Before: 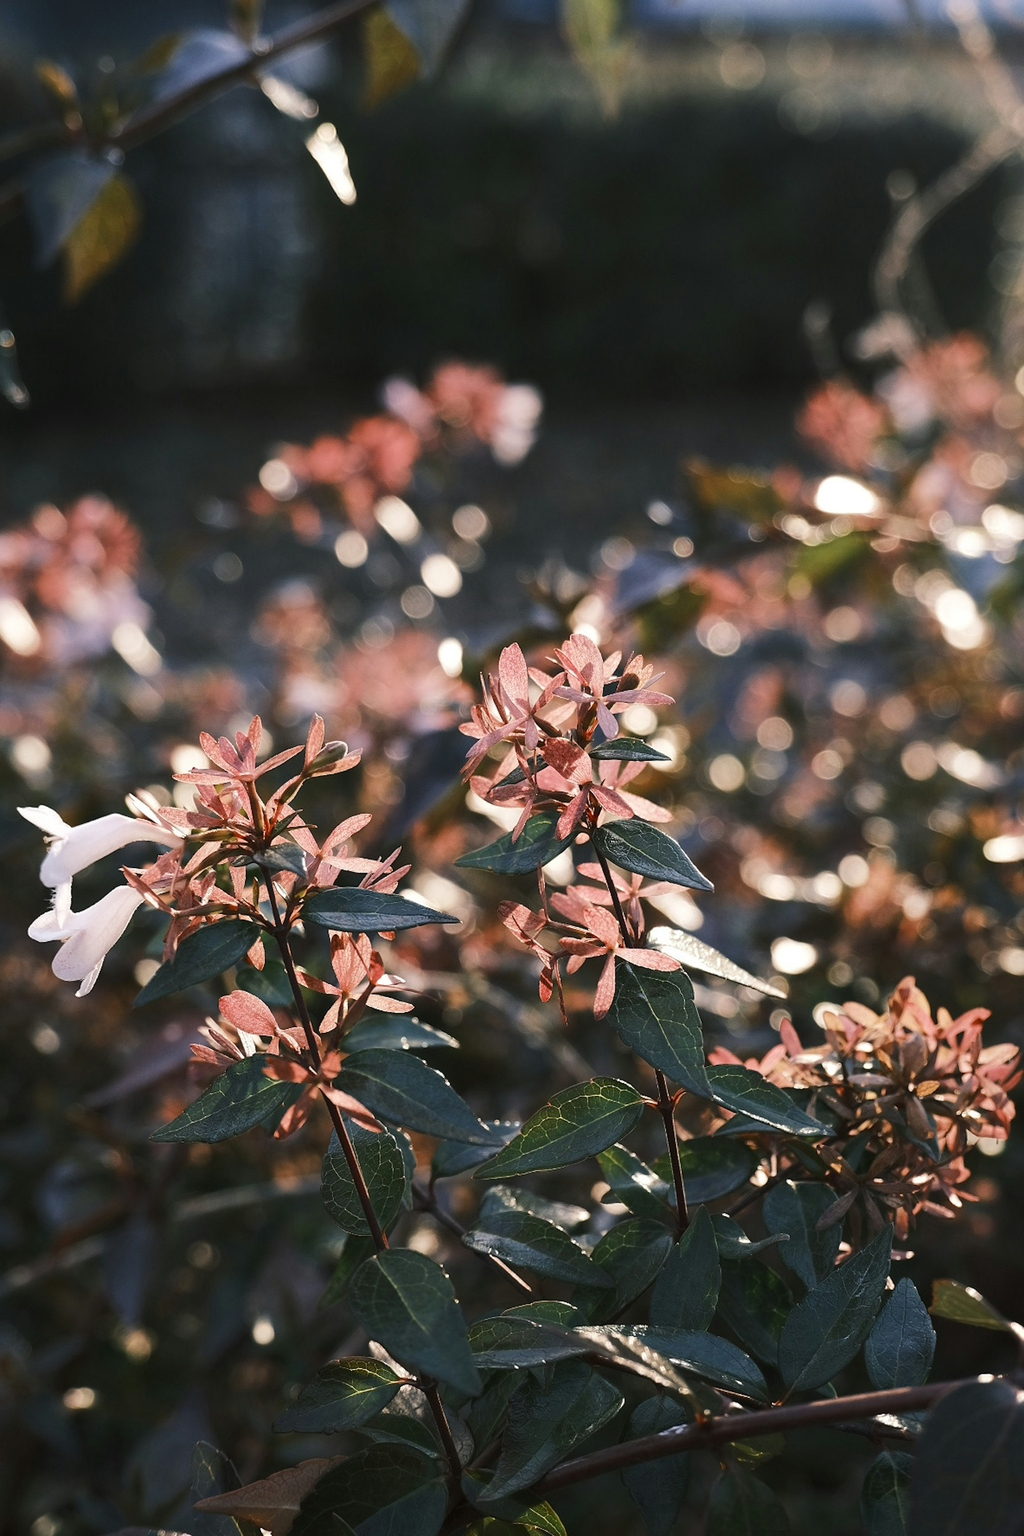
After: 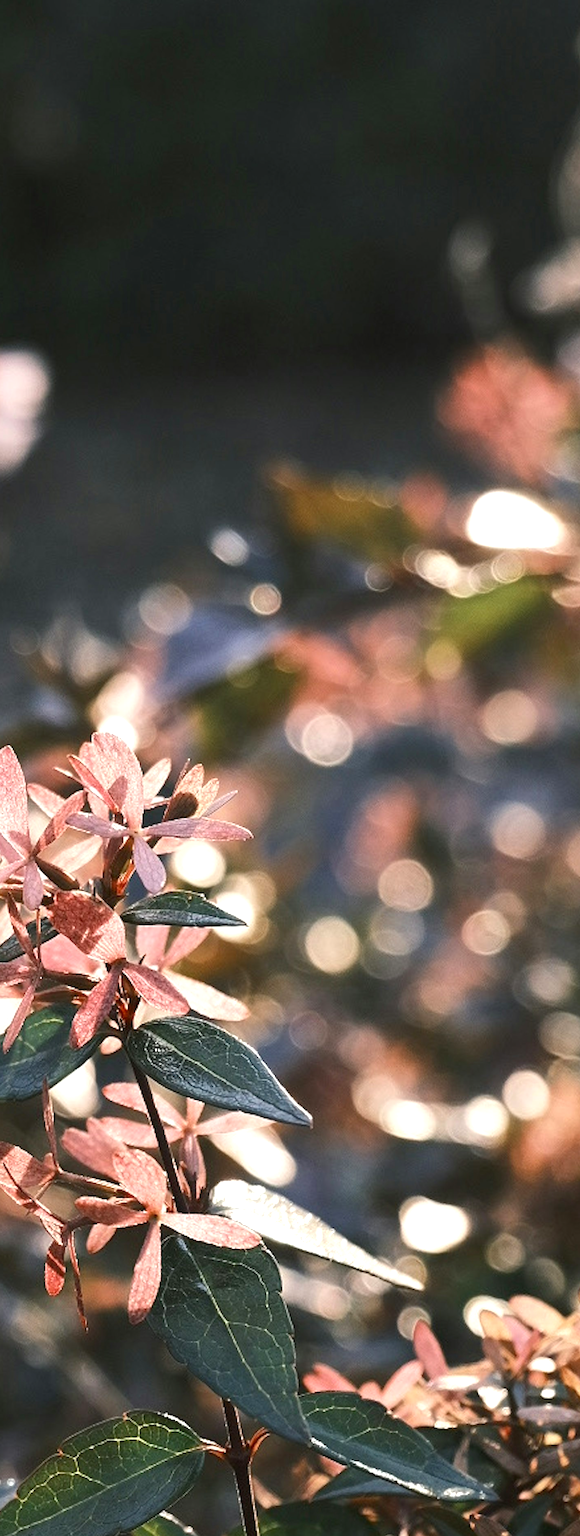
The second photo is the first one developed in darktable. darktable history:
exposure: black level correction 0.001, exposure 0.499 EV, compensate exposure bias true, compensate highlight preservation false
crop and rotate: left 49.825%, top 10.144%, right 13.169%, bottom 24.509%
color calibration: illuminant same as pipeline (D50), adaptation none (bypass), x 0.331, y 0.334, temperature 5016.01 K
